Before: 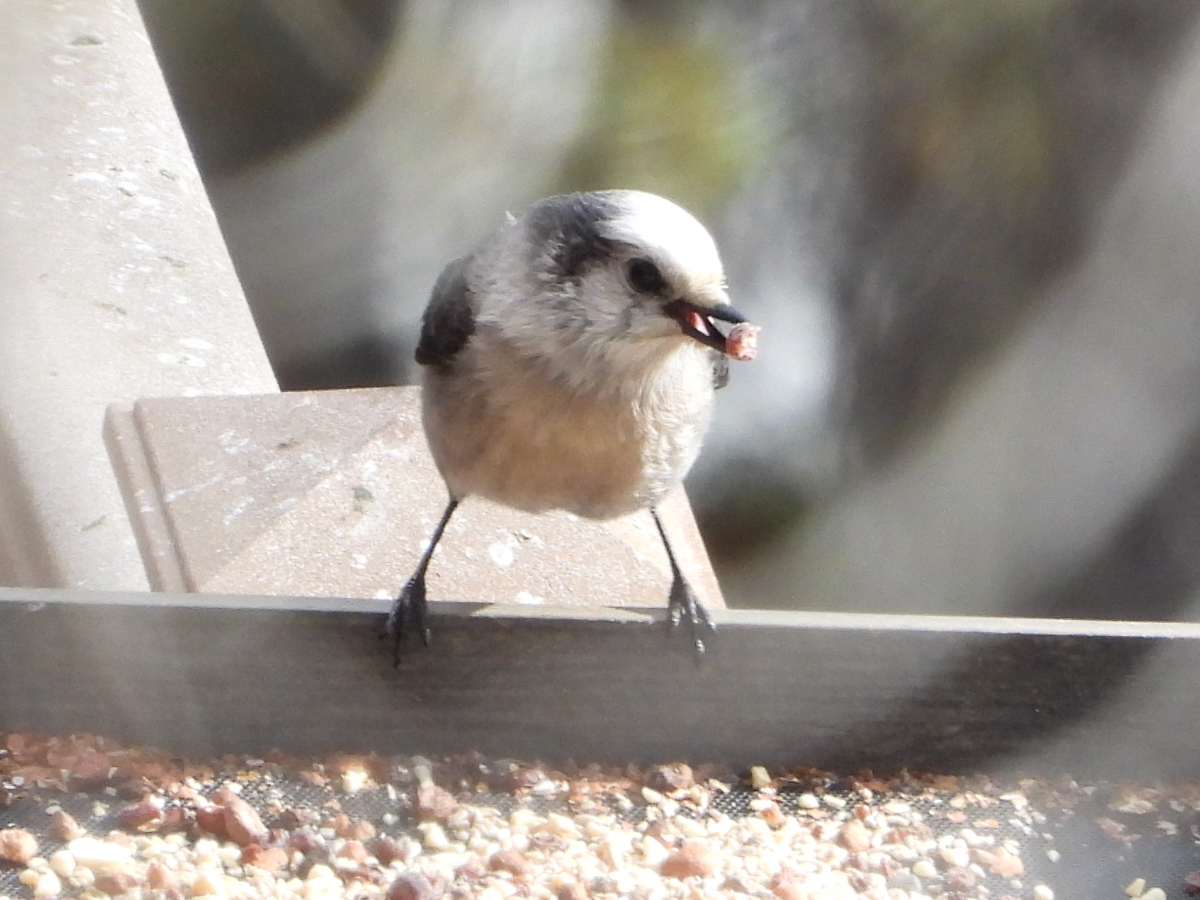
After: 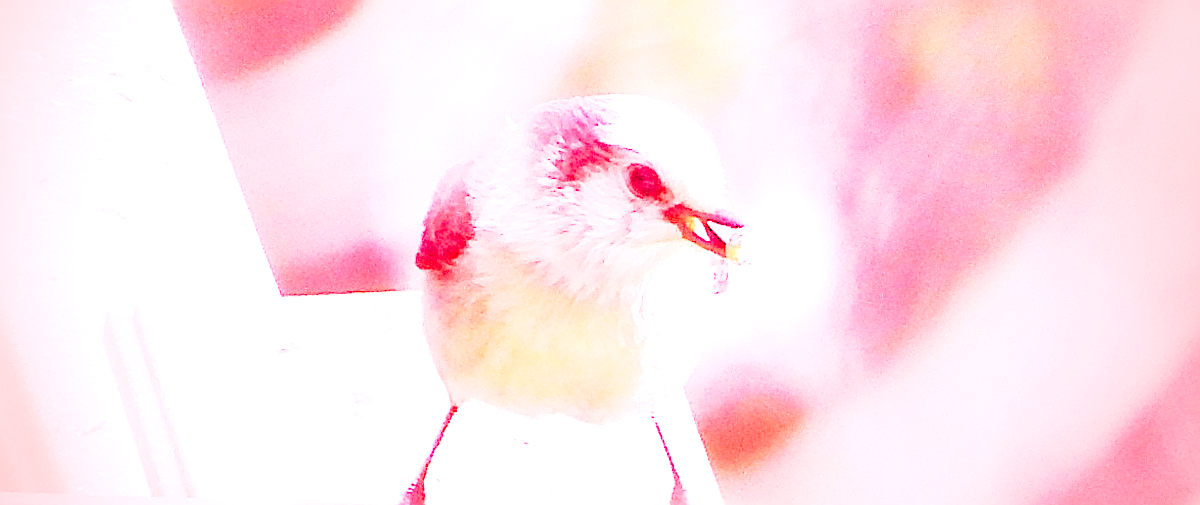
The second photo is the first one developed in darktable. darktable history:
white balance: red 4.26, blue 1.802
crop and rotate: top 10.605%, bottom 33.274%
color correction: highlights a* 6.27, highlights b* 8.19, shadows a* 5.94, shadows b* 7.23, saturation 0.9
sharpen: on, module defaults
exposure: black level correction 0, exposure 1.1 EV, compensate exposure bias true, compensate highlight preservation false
vignetting: fall-off start 71.74%
color balance rgb: shadows lift › chroma 2%, shadows lift › hue 217.2°, power › hue 60°, highlights gain › chroma 1%, highlights gain › hue 69.6°, global offset › luminance -0.5%, perceptual saturation grading › global saturation 15%, global vibrance 15%
base curve: curves: ch0 [(0, 0) (0.028, 0.03) (0.121, 0.232) (0.46, 0.748) (0.859, 0.968) (1, 1)], preserve colors none
